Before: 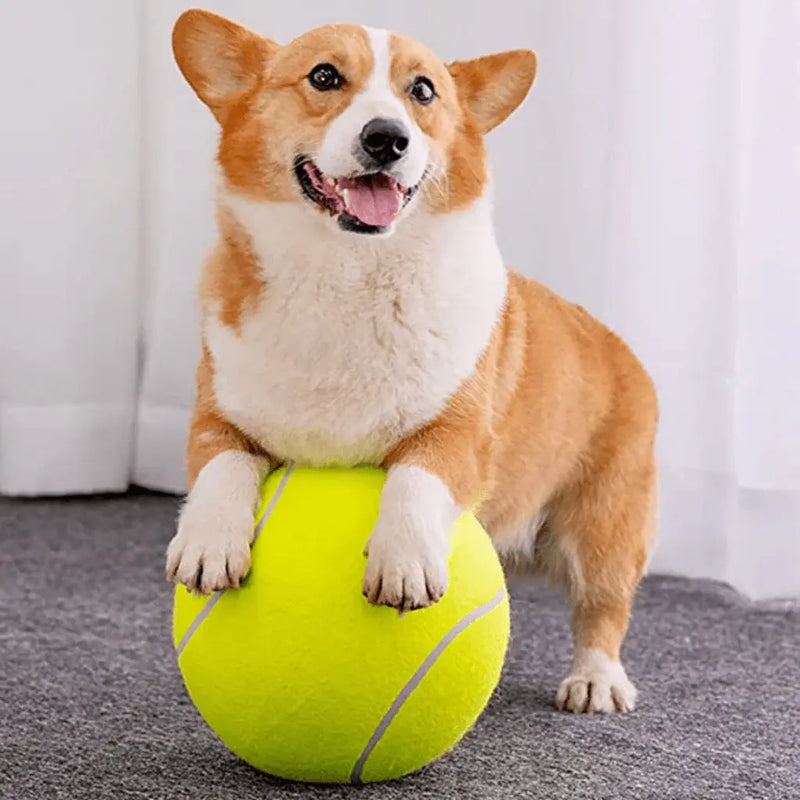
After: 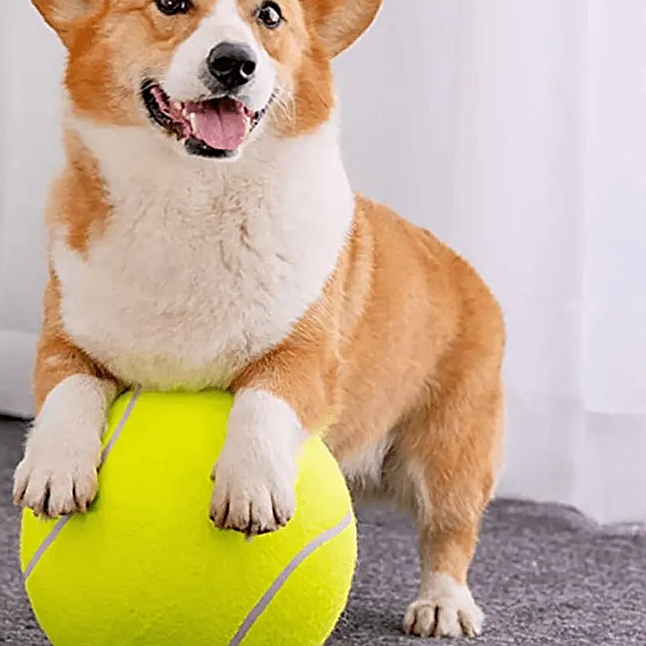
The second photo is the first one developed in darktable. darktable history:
sharpen: on, module defaults
crop: left 19.159%, top 9.58%, bottom 9.58%
